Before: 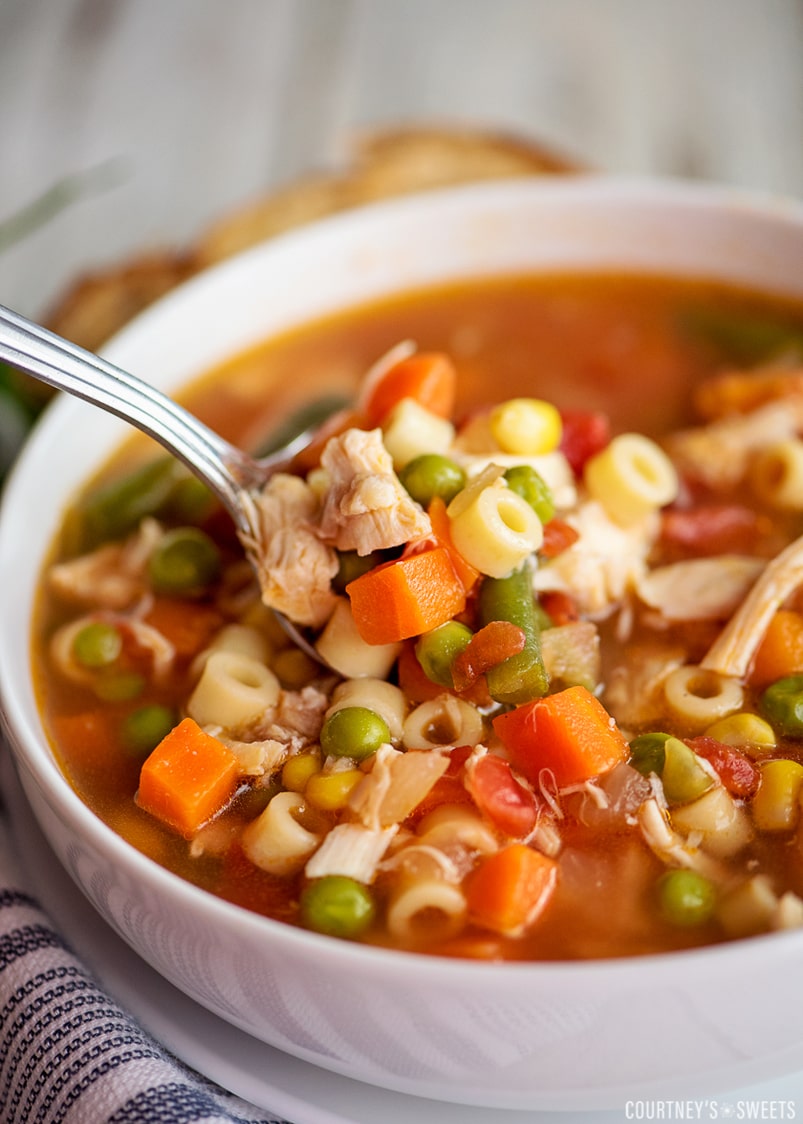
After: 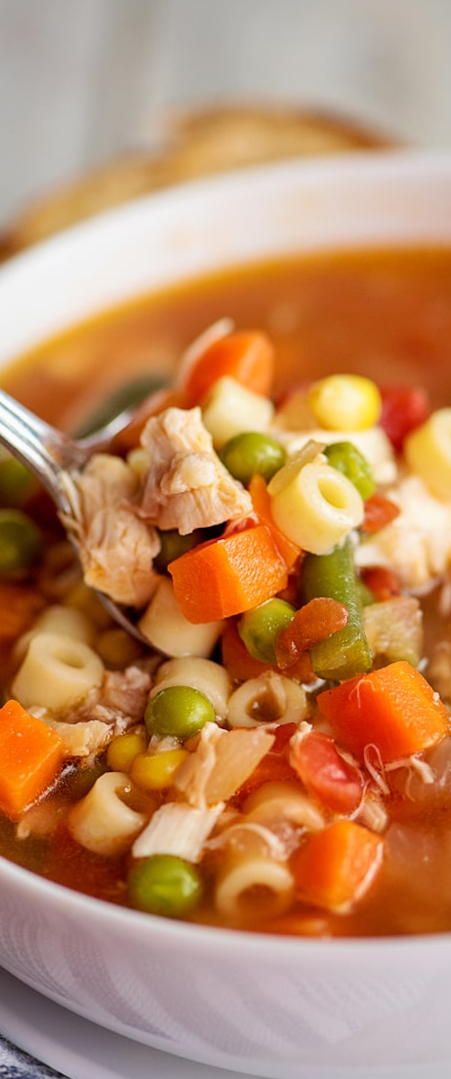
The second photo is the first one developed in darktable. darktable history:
crop and rotate: left 22.516%, right 21.234%
rotate and perspective: rotation -1°, crop left 0.011, crop right 0.989, crop top 0.025, crop bottom 0.975
